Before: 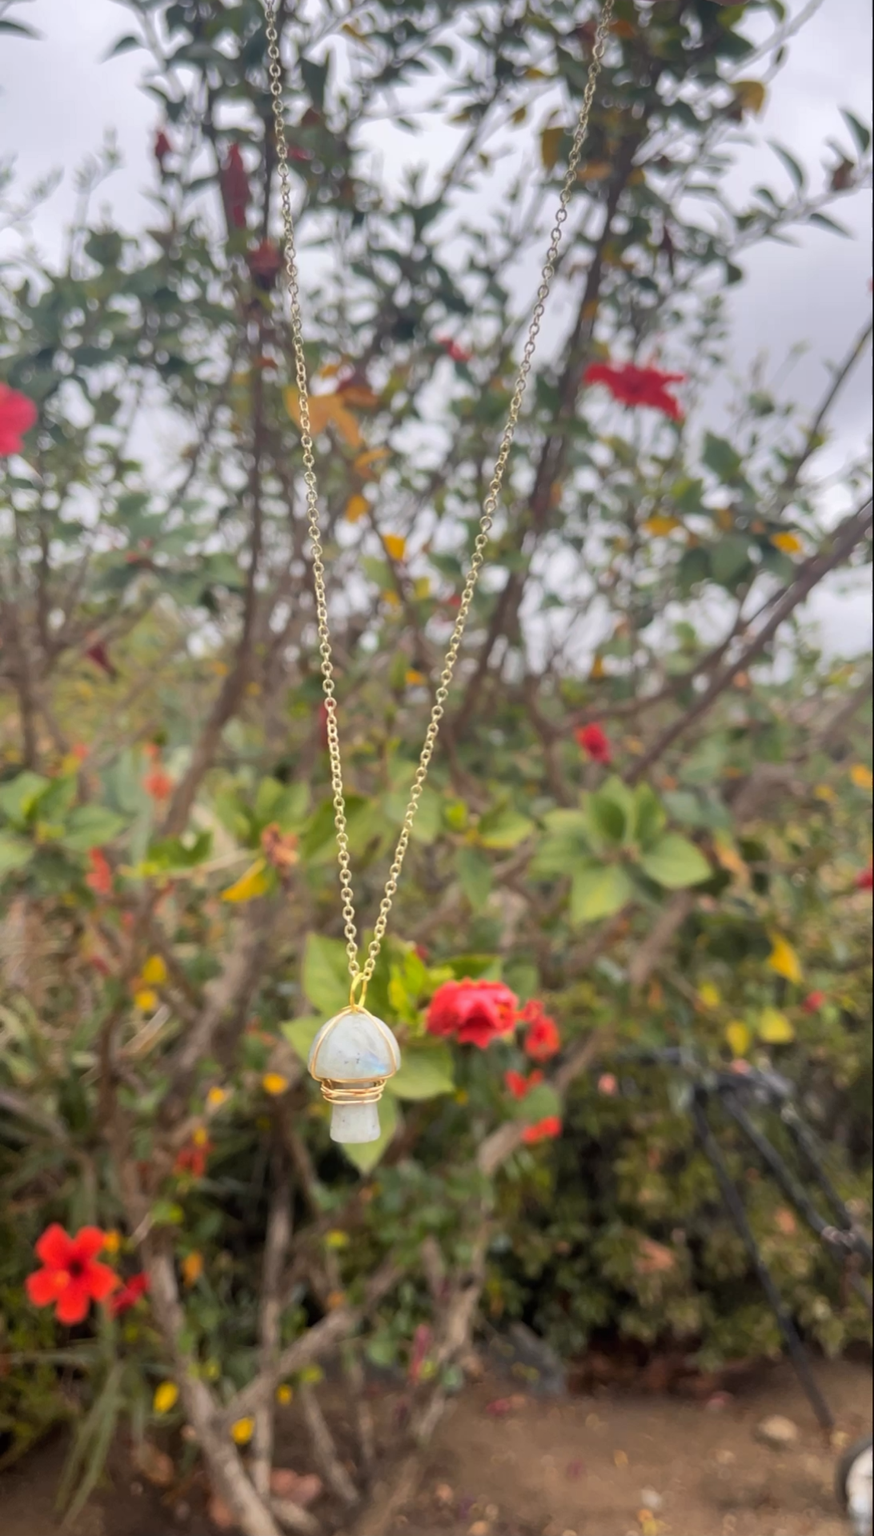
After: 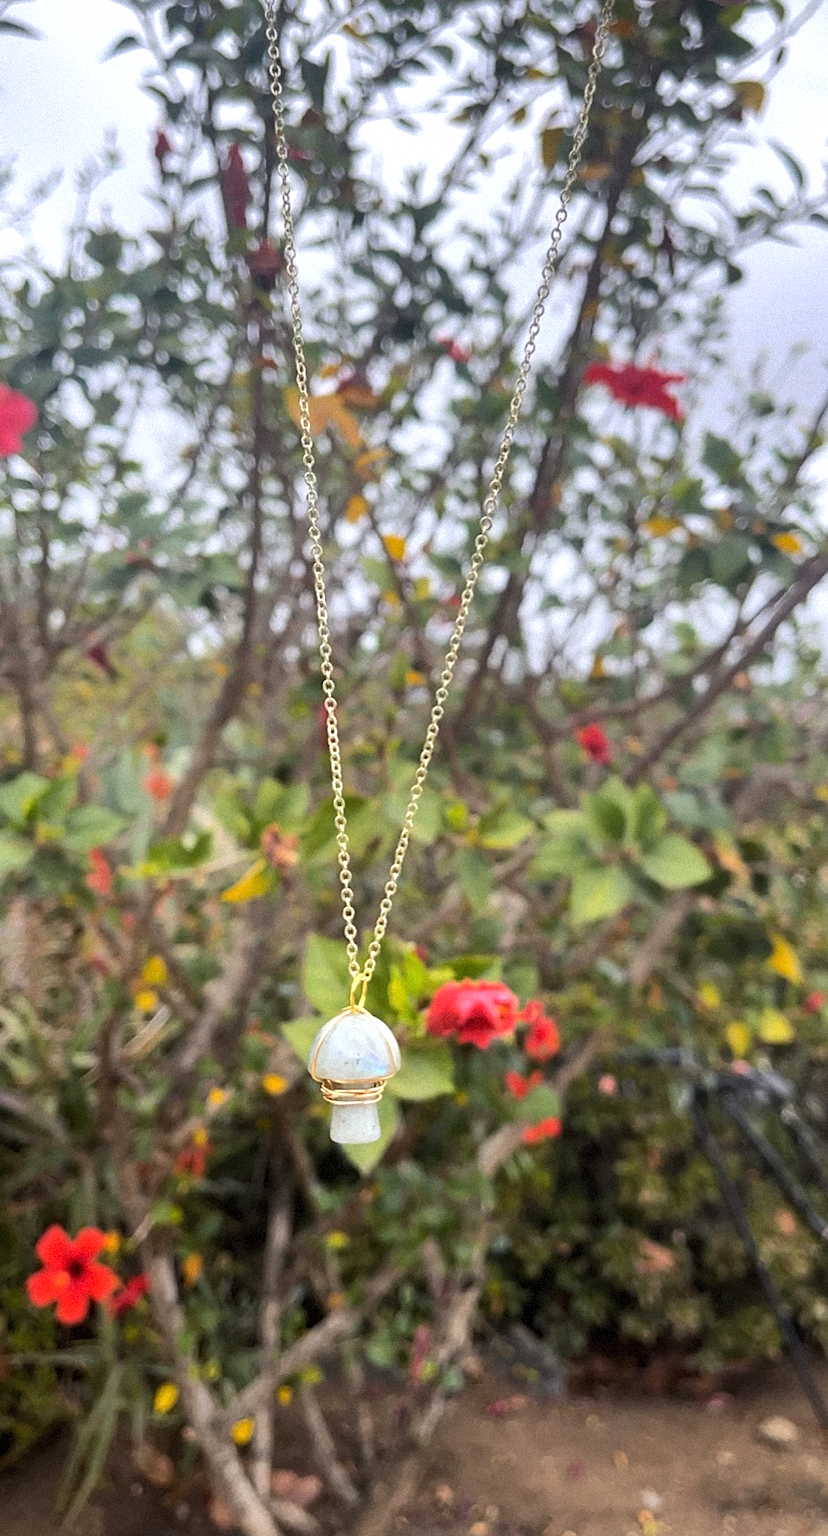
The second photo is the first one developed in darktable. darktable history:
crop and rotate: right 5.167%
white balance: red 0.967, blue 1.049
tone equalizer: -8 EV -0.417 EV, -7 EV -0.389 EV, -6 EV -0.333 EV, -5 EV -0.222 EV, -3 EV 0.222 EV, -2 EV 0.333 EV, -1 EV 0.389 EV, +0 EV 0.417 EV, edges refinement/feathering 500, mask exposure compensation -1.25 EV, preserve details no
grain: mid-tones bias 0%
sharpen: radius 1.967
